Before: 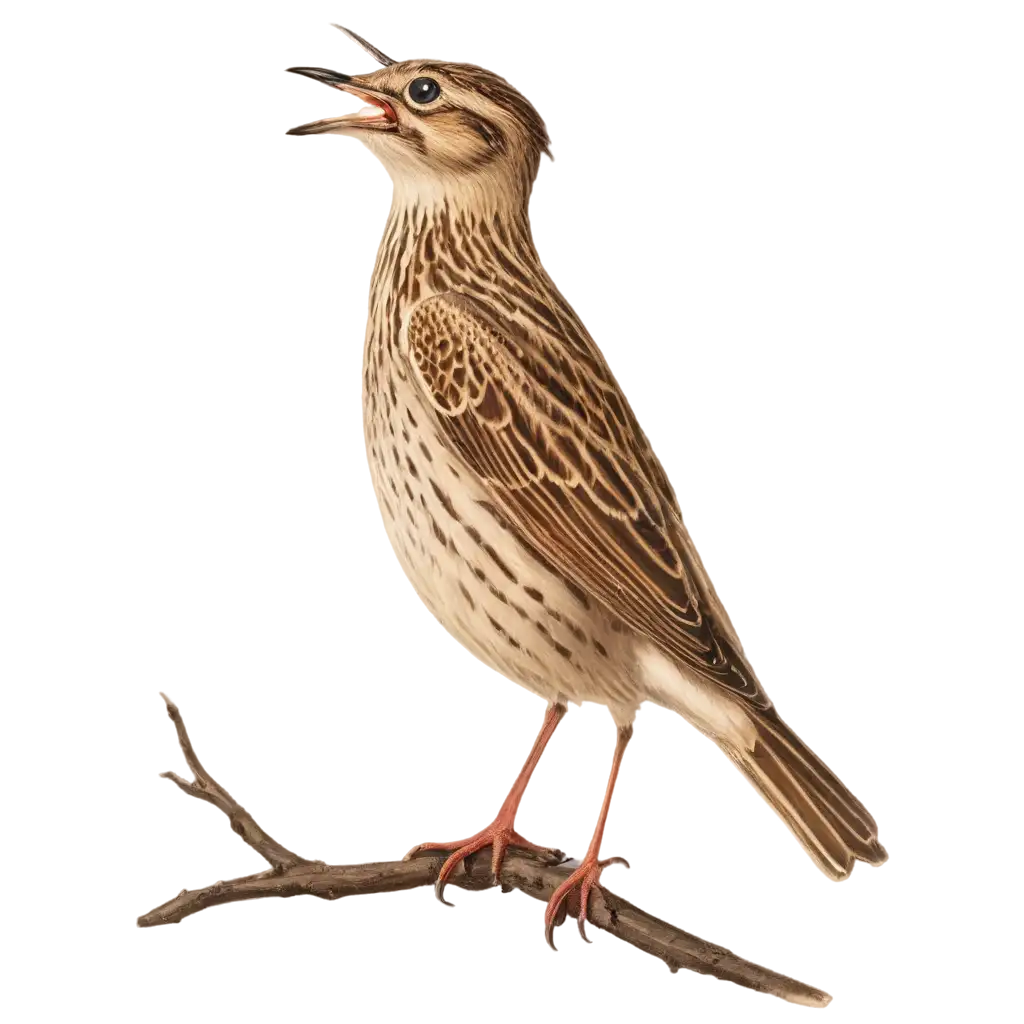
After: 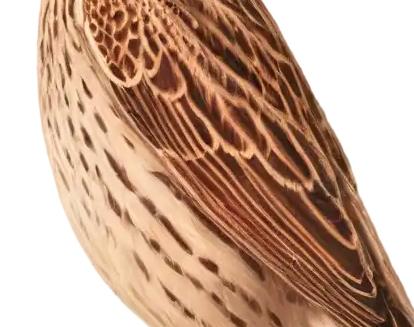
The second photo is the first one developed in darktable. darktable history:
color zones: curves: ch1 [(0.235, 0.558) (0.75, 0.5)]; ch2 [(0.25, 0.462) (0.749, 0.457)], mix 40.67%
crop: left 31.751%, top 32.172%, right 27.8%, bottom 35.83%
